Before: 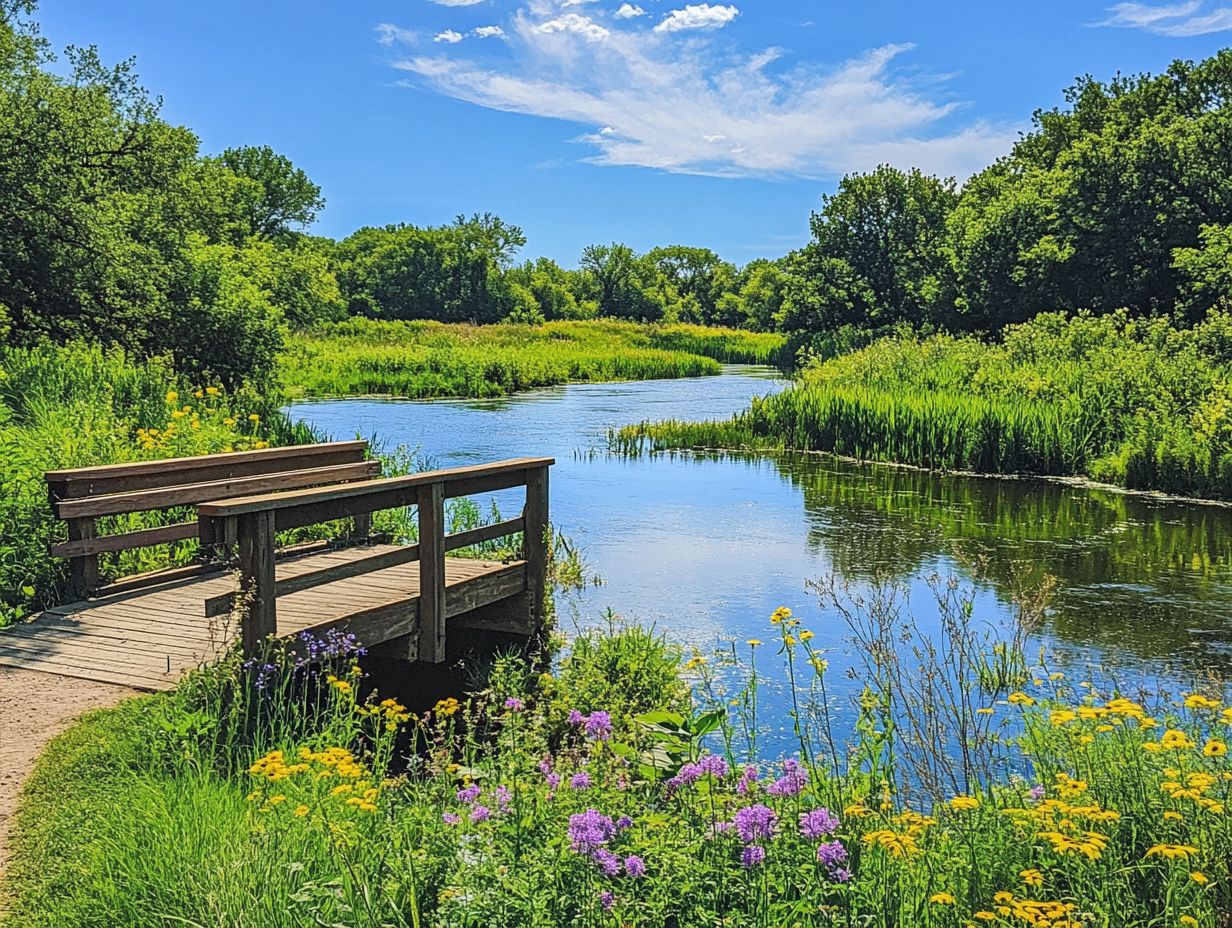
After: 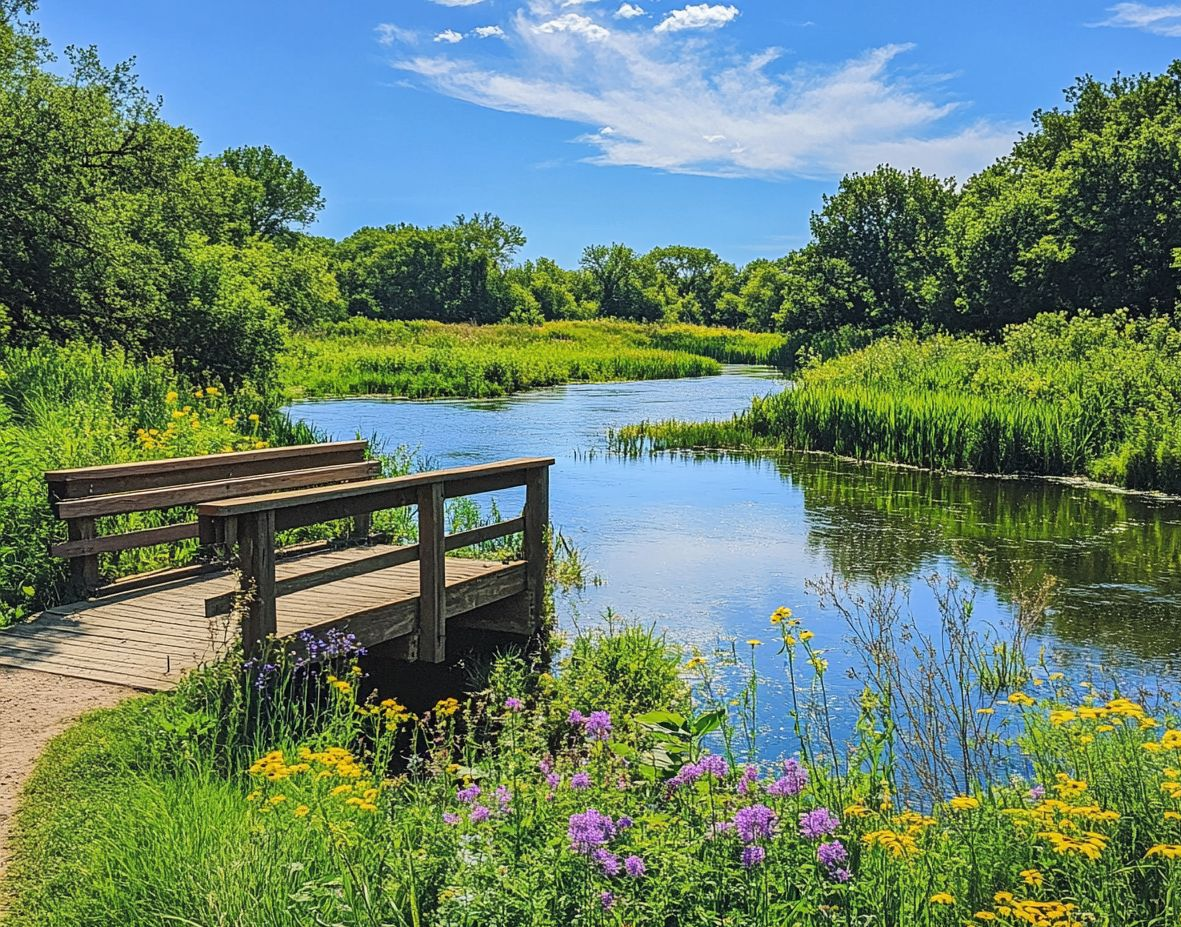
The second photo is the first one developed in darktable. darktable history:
crop: right 4.126%, bottom 0.031%
color correction: highlights a* -0.137, highlights b* 0.137
